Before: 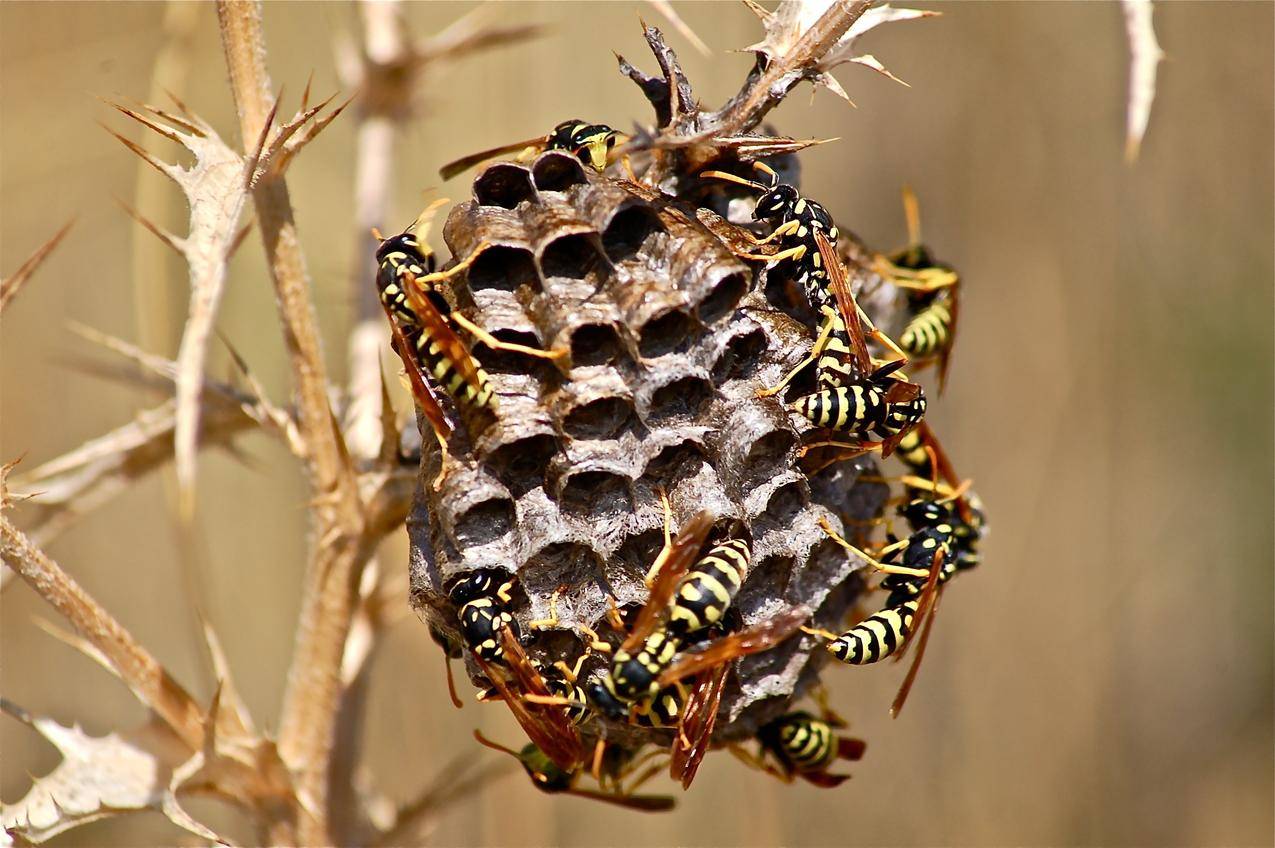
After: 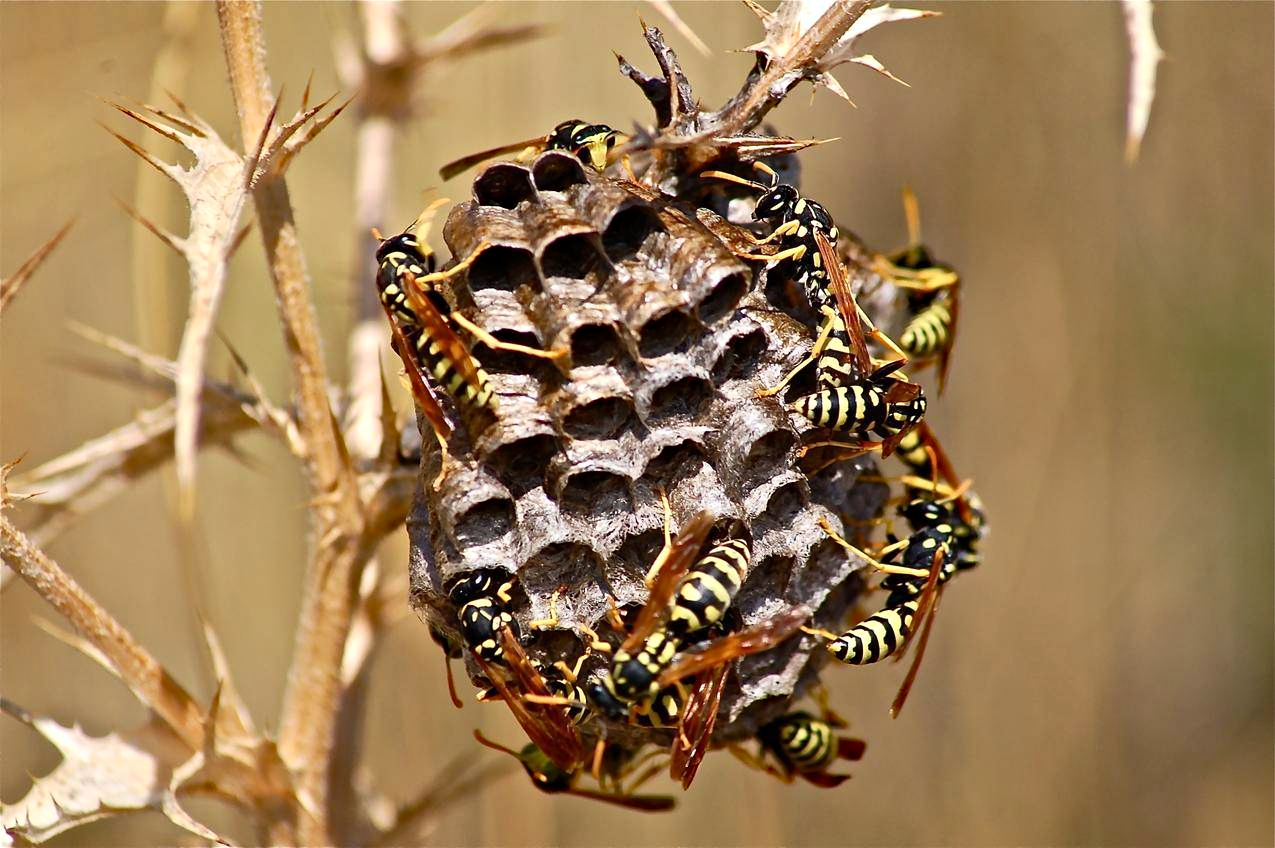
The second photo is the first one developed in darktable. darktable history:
shadows and highlights: shadows 0.8, highlights 40.18, highlights color adjustment 73.46%
haze removal: compatibility mode true, adaptive false
